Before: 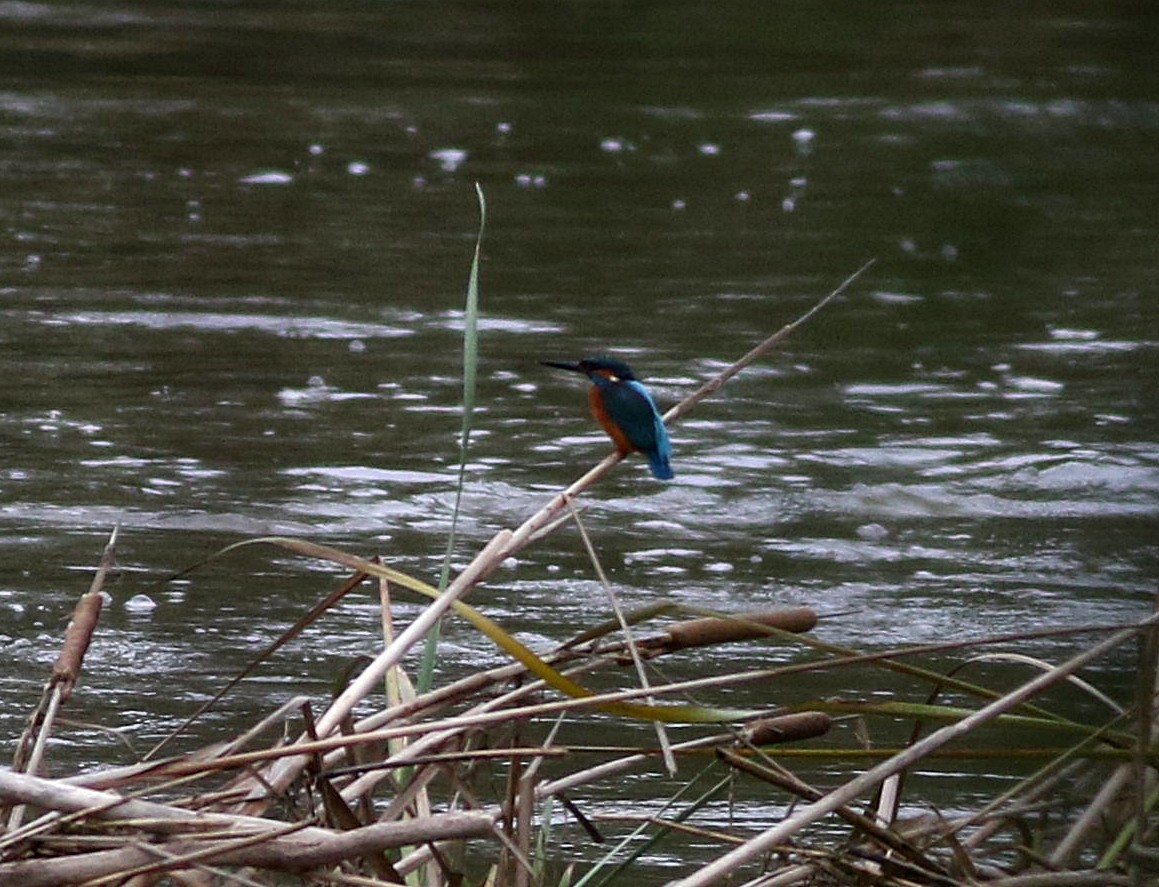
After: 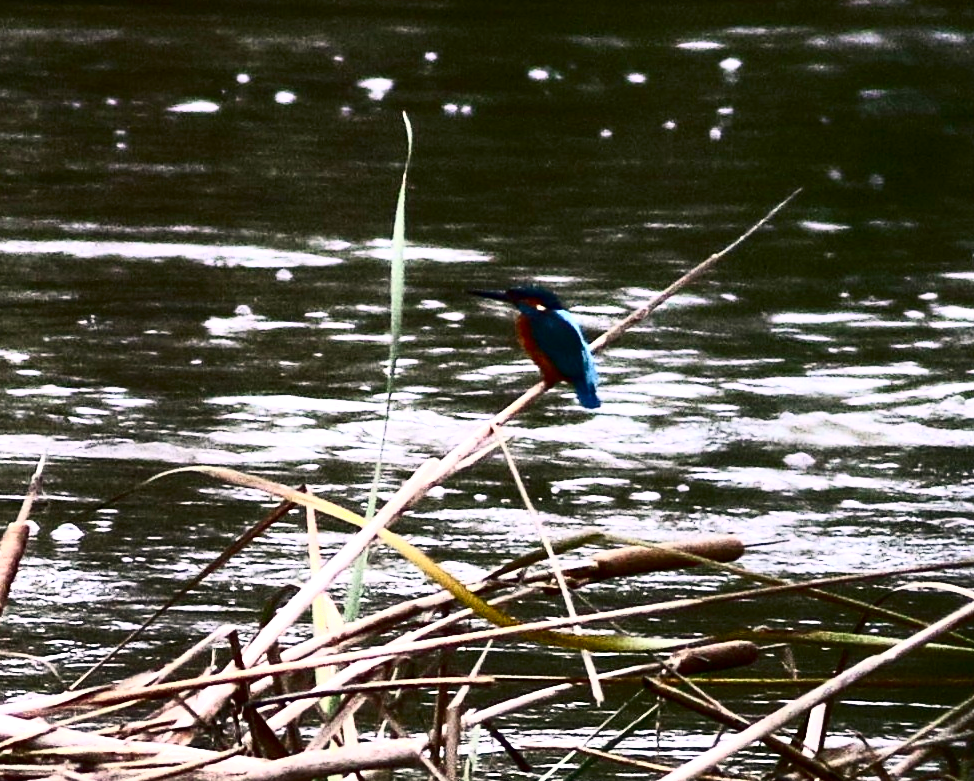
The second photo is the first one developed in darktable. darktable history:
color correction: highlights a* 3.28, highlights b* 1.82, saturation 1.15
shadows and highlights: shadows 1.61, highlights 40.96
exposure: exposure 0.944 EV, compensate highlight preservation false
contrast brightness saturation: contrast 0.504, saturation -0.086
crop: left 6.357%, top 8.041%, right 9.542%, bottom 3.837%
